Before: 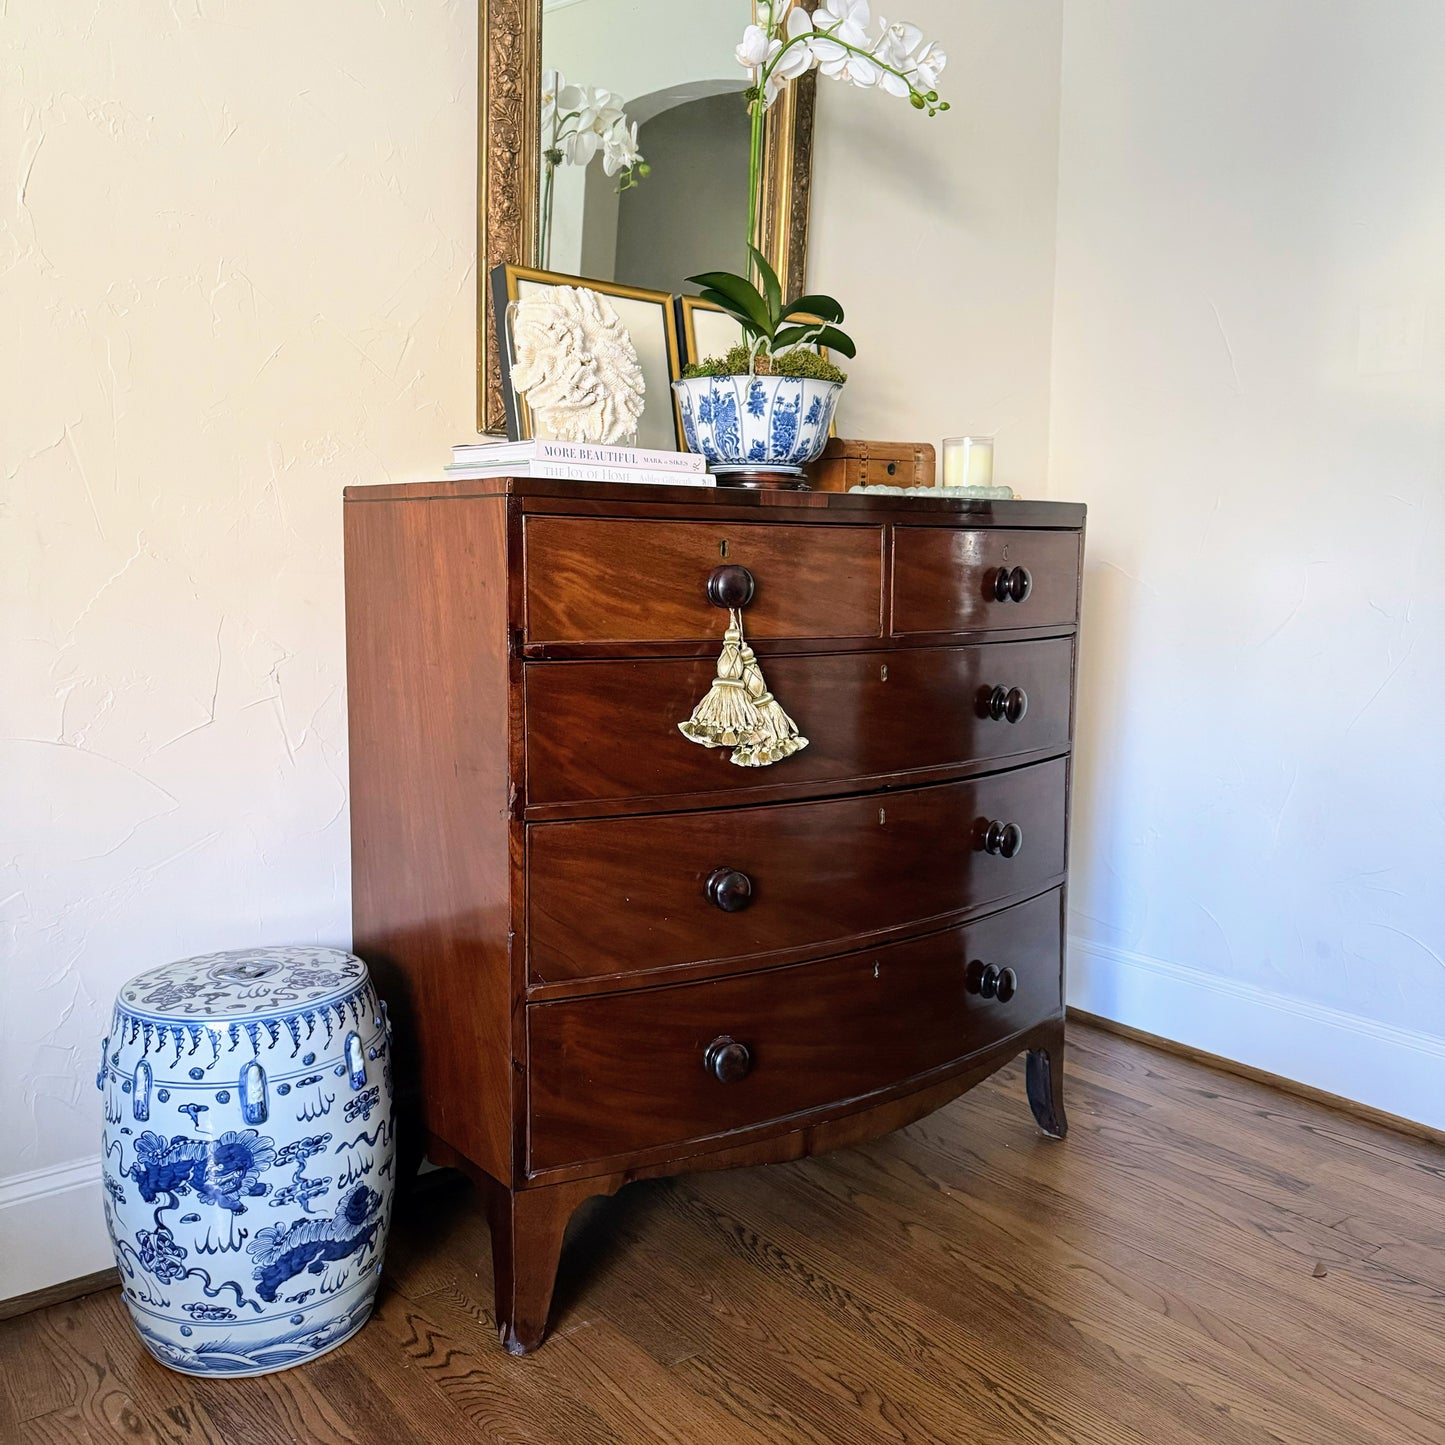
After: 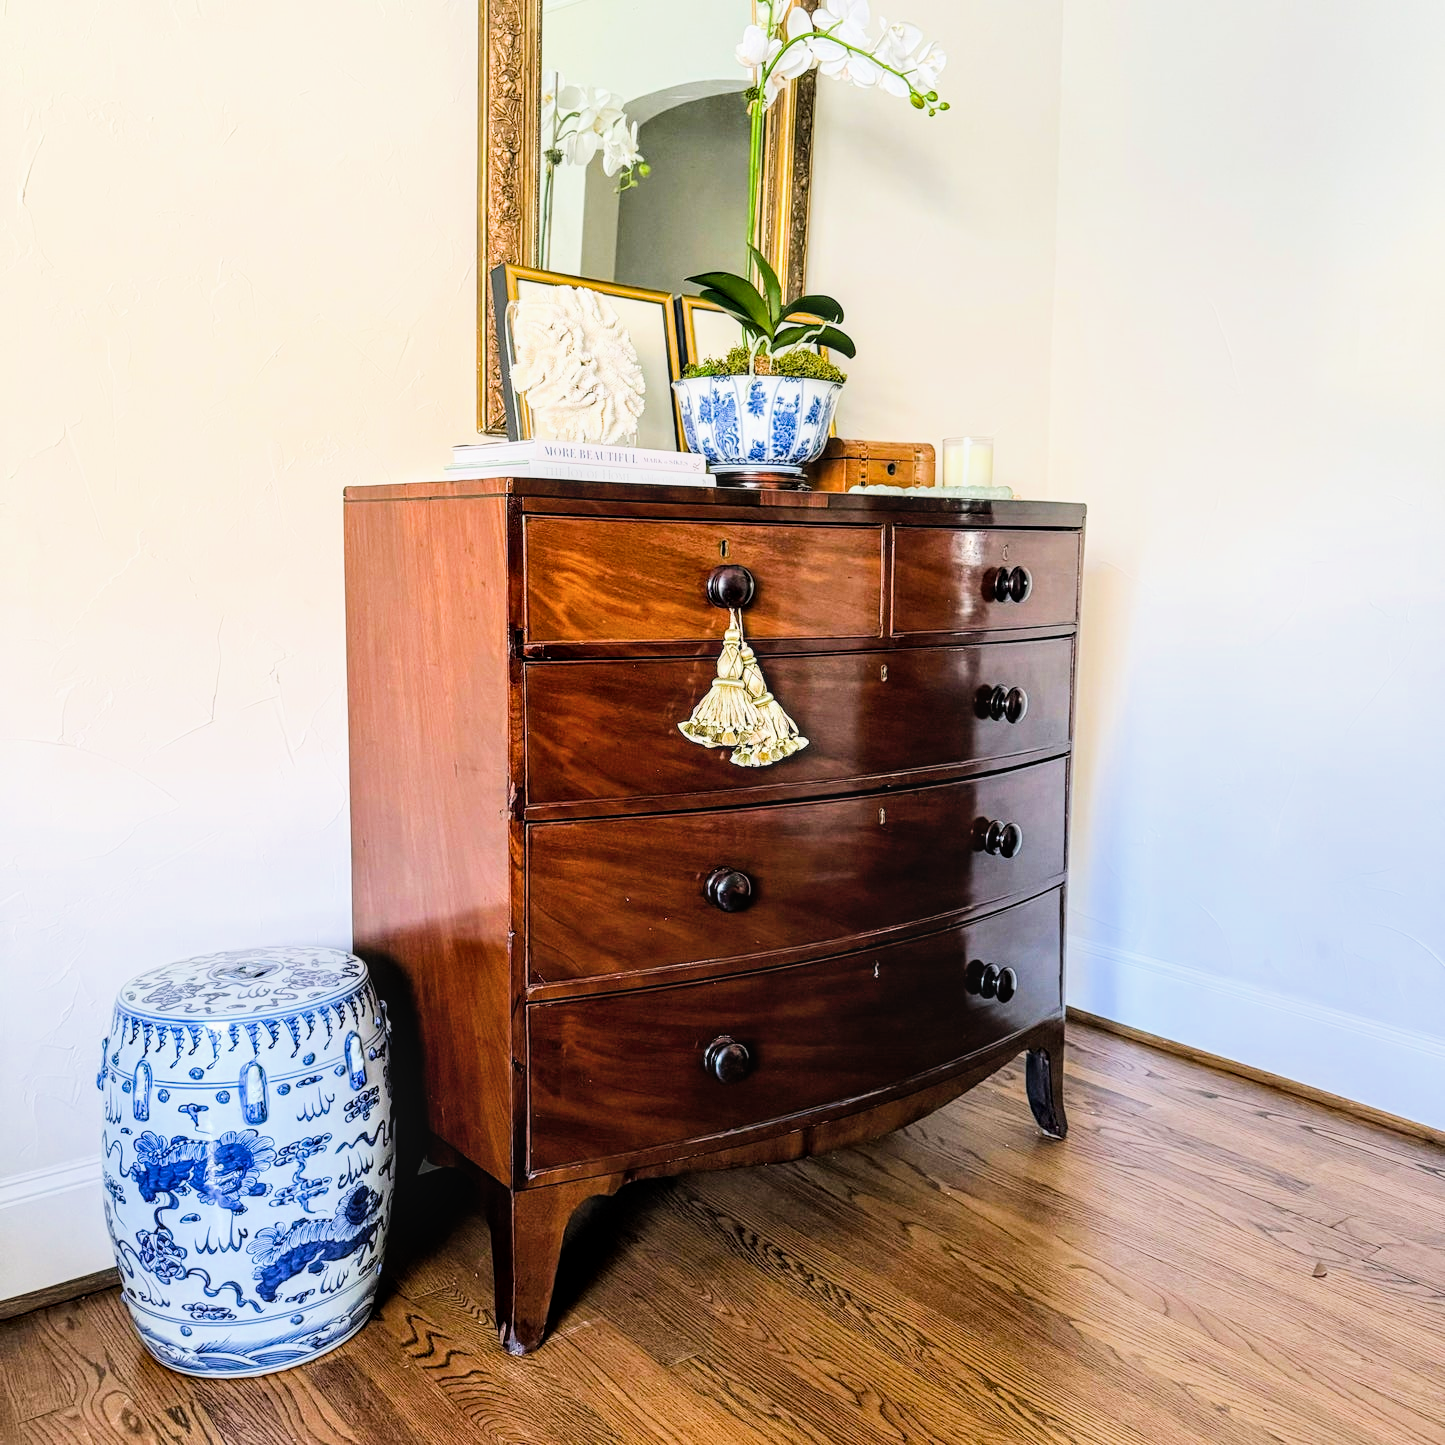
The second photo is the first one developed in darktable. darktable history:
local contrast: on, module defaults
color balance rgb: perceptual saturation grading › global saturation 20%, global vibrance 10%
exposure: black level correction 0, exposure 1 EV, compensate exposure bias true, compensate highlight preservation false
filmic rgb: black relative exposure -7 EV, hardness 3.74, contrast 1.3
